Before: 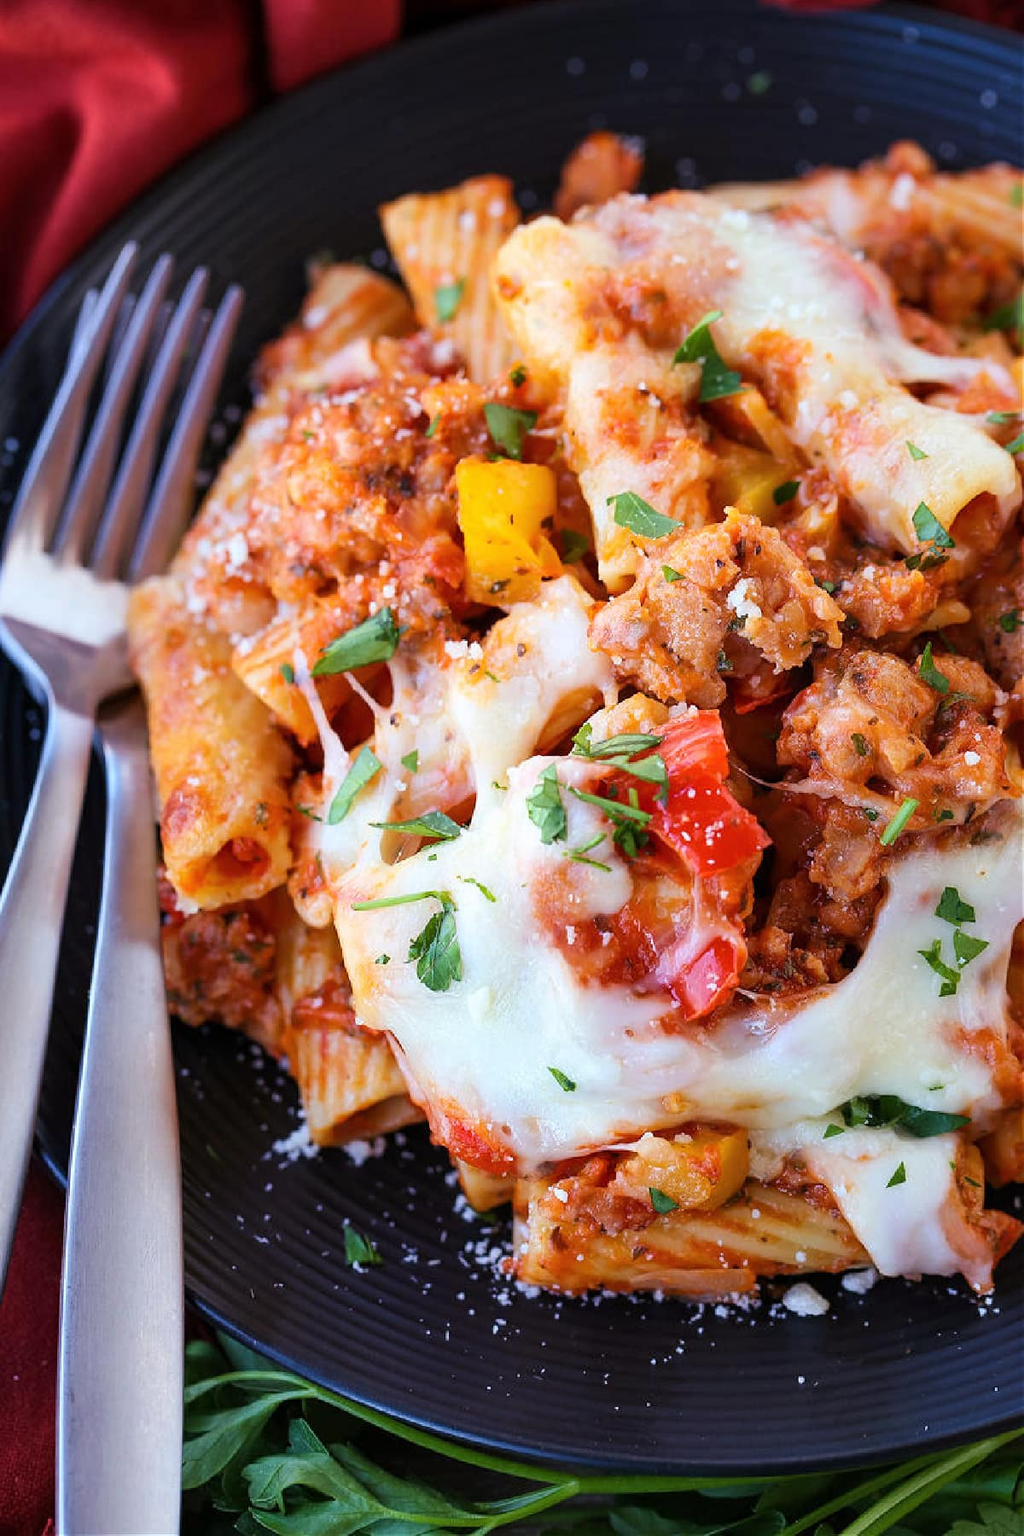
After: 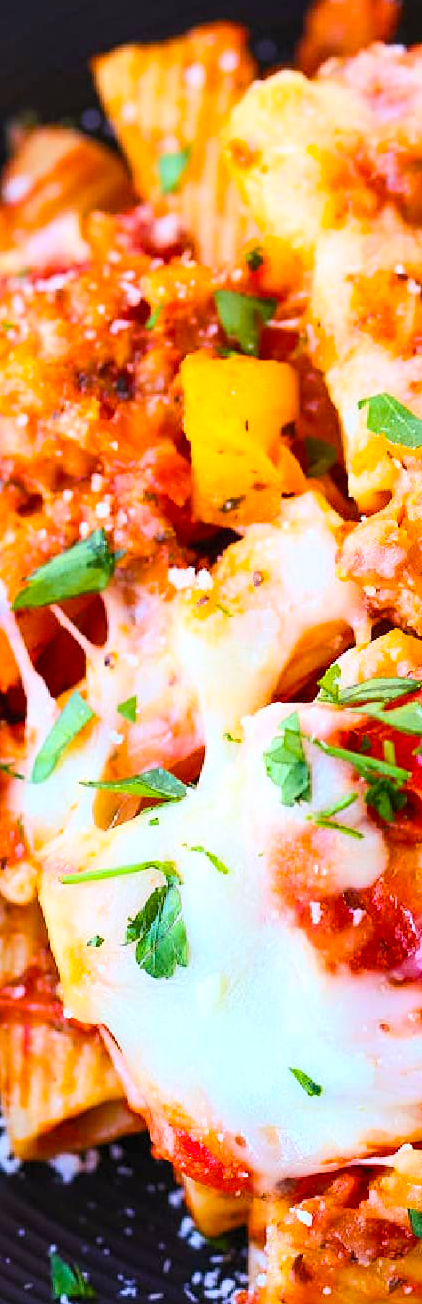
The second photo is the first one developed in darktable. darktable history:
contrast brightness saturation: contrast 0.2, brightness 0.16, saturation 0.22
crop and rotate: left 29.476%, top 10.214%, right 35.32%, bottom 17.333%
color balance rgb: perceptual saturation grading › global saturation 25%, global vibrance 20%
